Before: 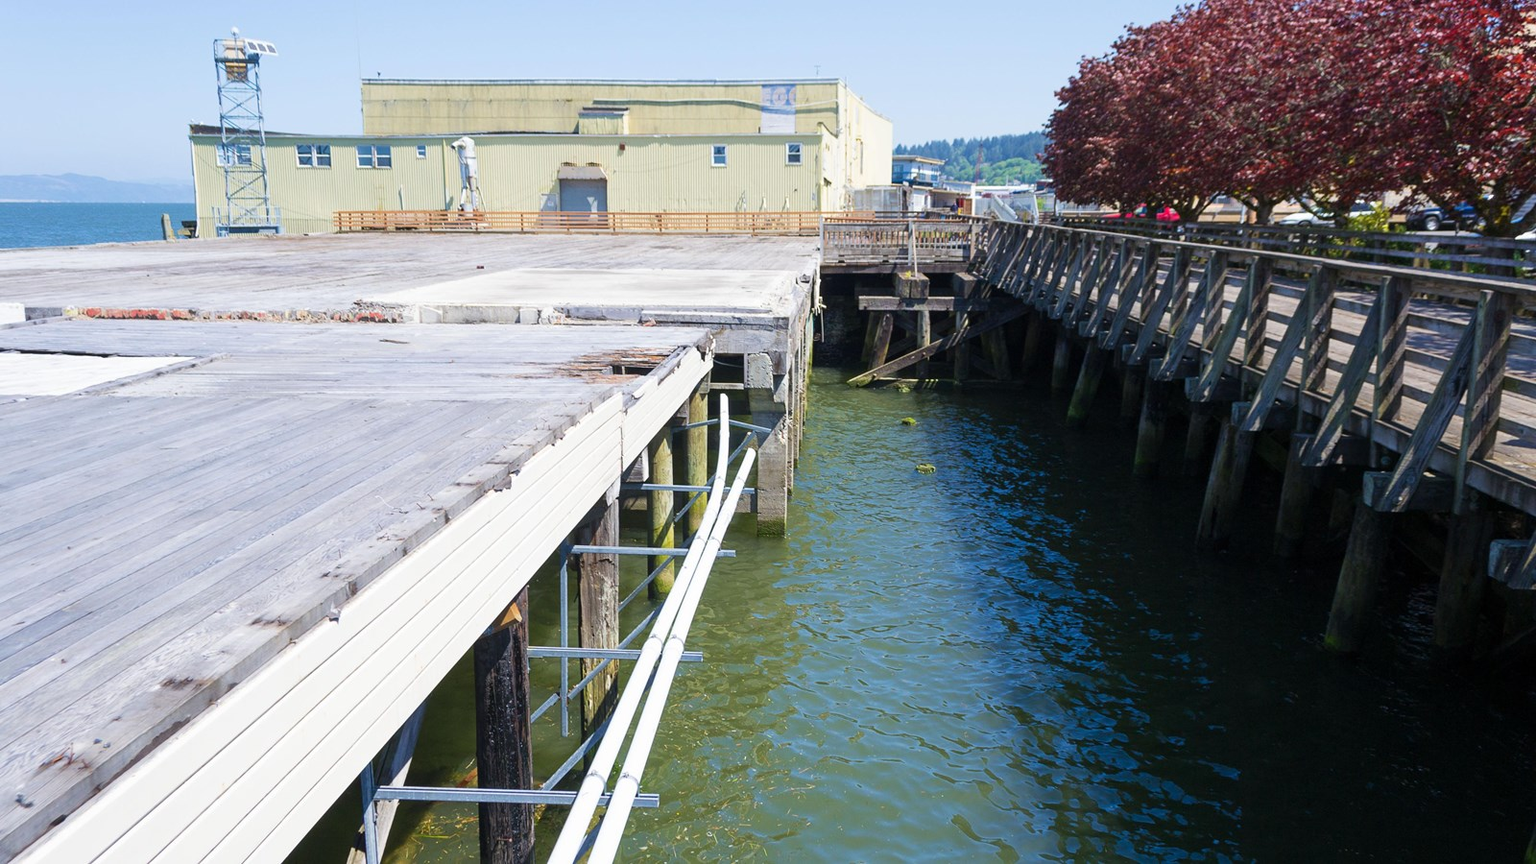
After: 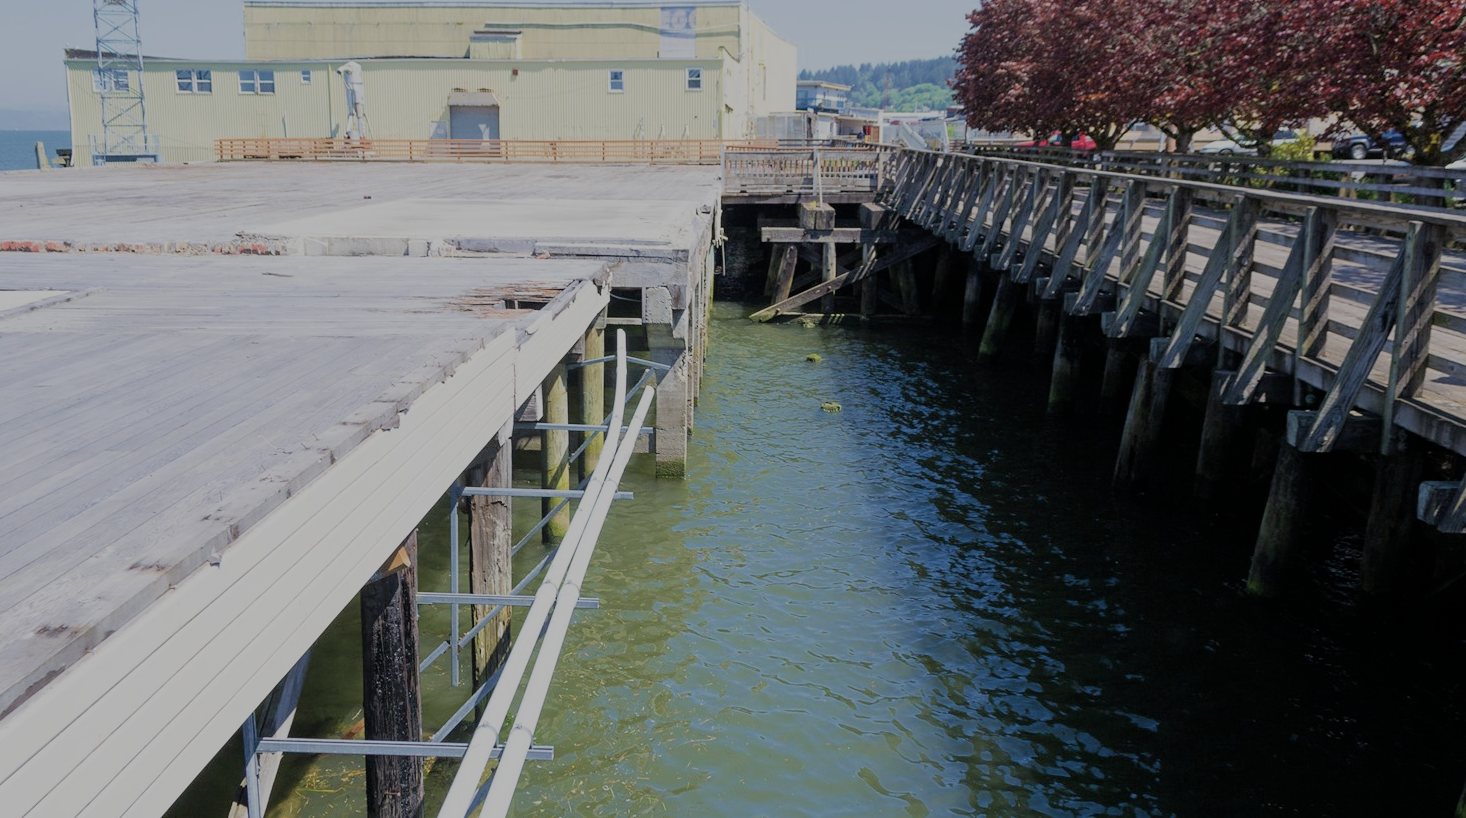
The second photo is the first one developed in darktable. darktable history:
filmic rgb: black relative exposure -8 EV, white relative exposure 8 EV, hardness 2.44, latitude 10.65%, contrast 0.721, highlights saturation mix 9.85%, shadows ↔ highlights balance 1.46%
color correction: highlights b* 0.025, saturation 0.83
crop and rotate: left 8.364%, top 9.037%
